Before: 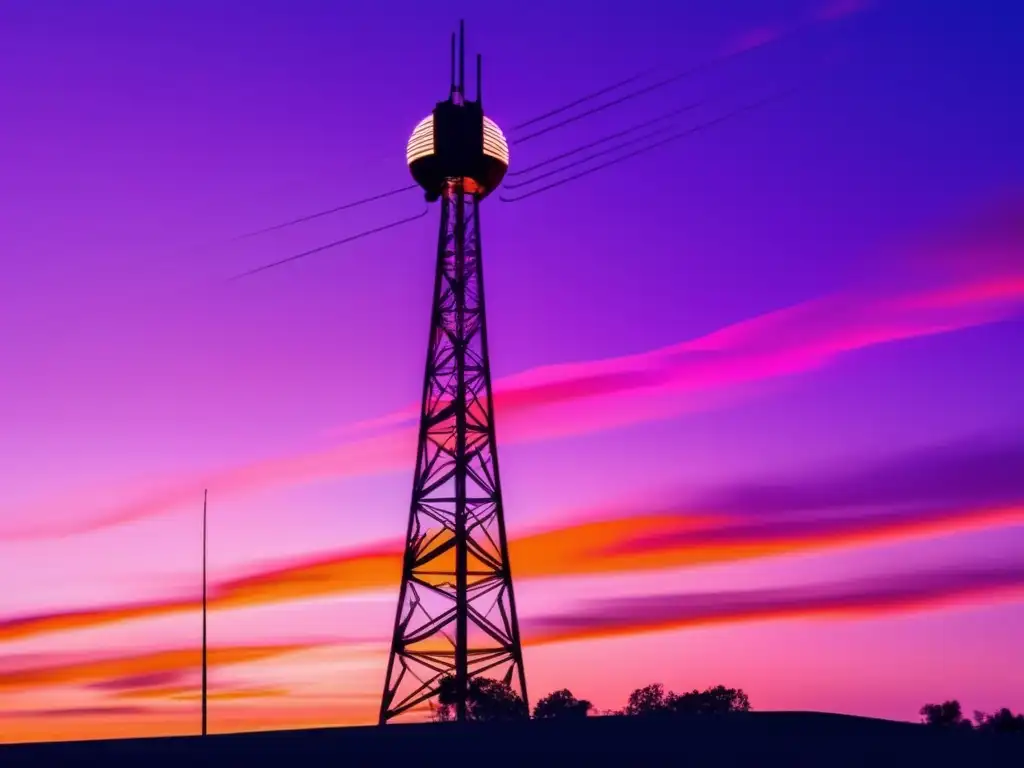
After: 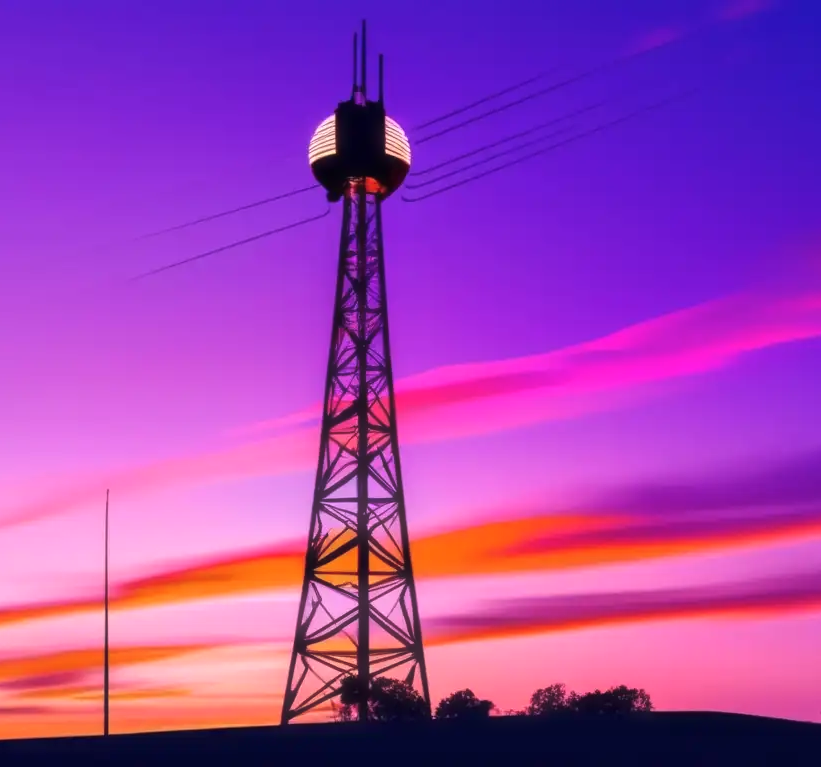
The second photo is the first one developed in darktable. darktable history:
crop and rotate: left 9.597%, right 10.195%
exposure: exposure 0.178 EV, compensate exposure bias true, compensate highlight preservation false
haze removal: strength -0.1, adaptive false
